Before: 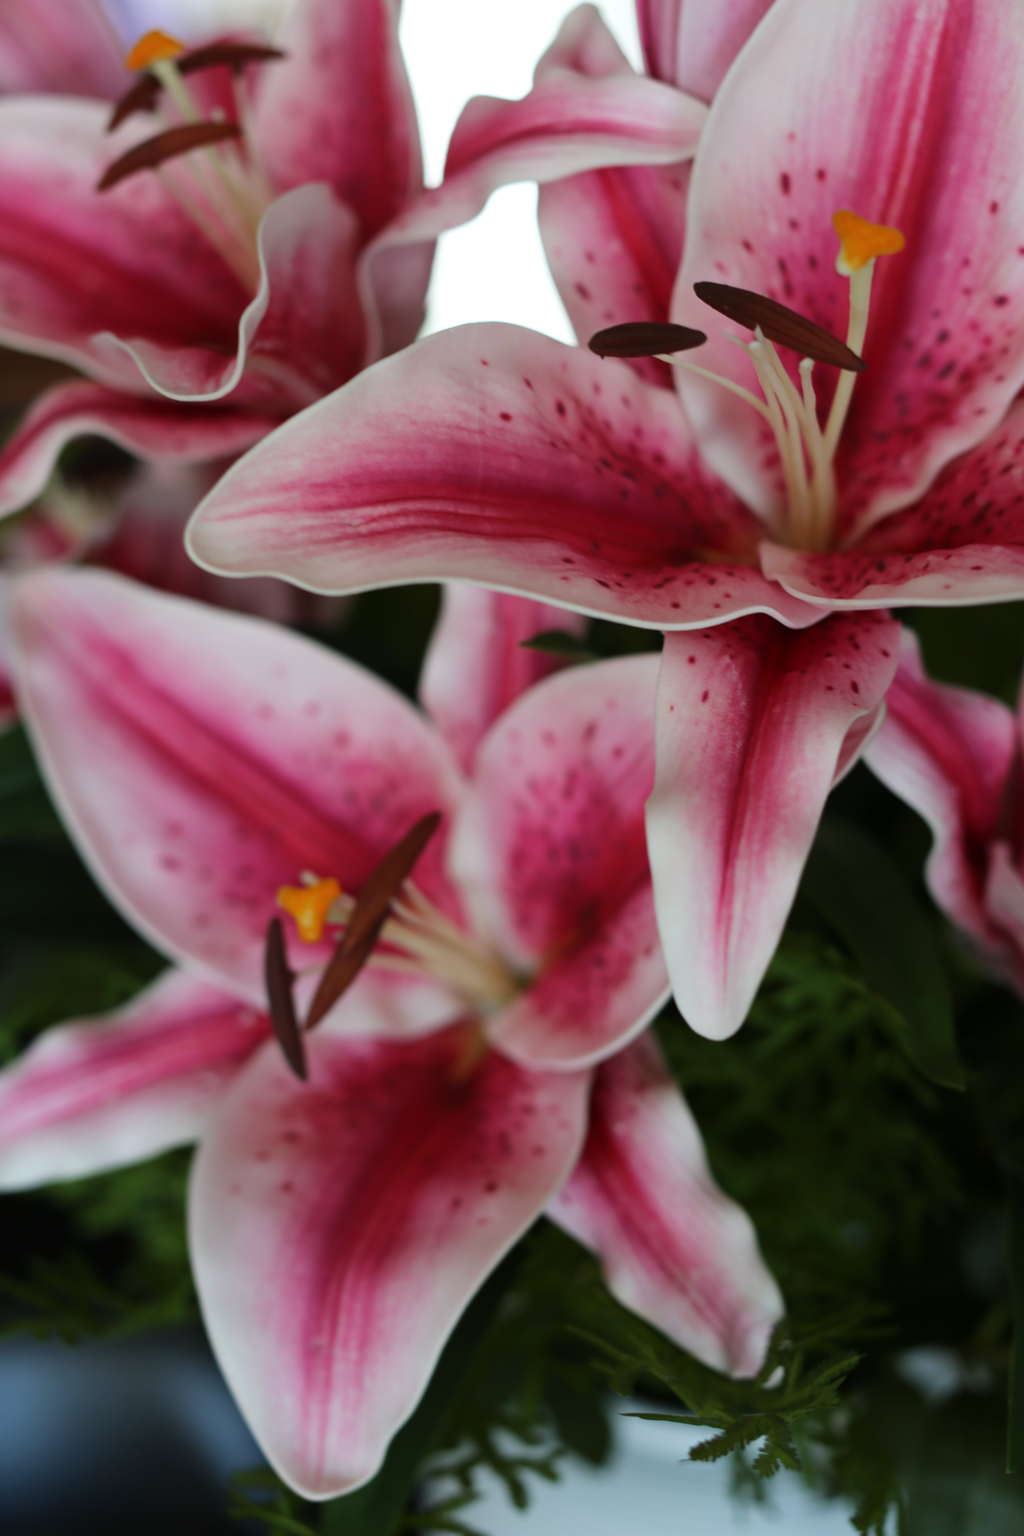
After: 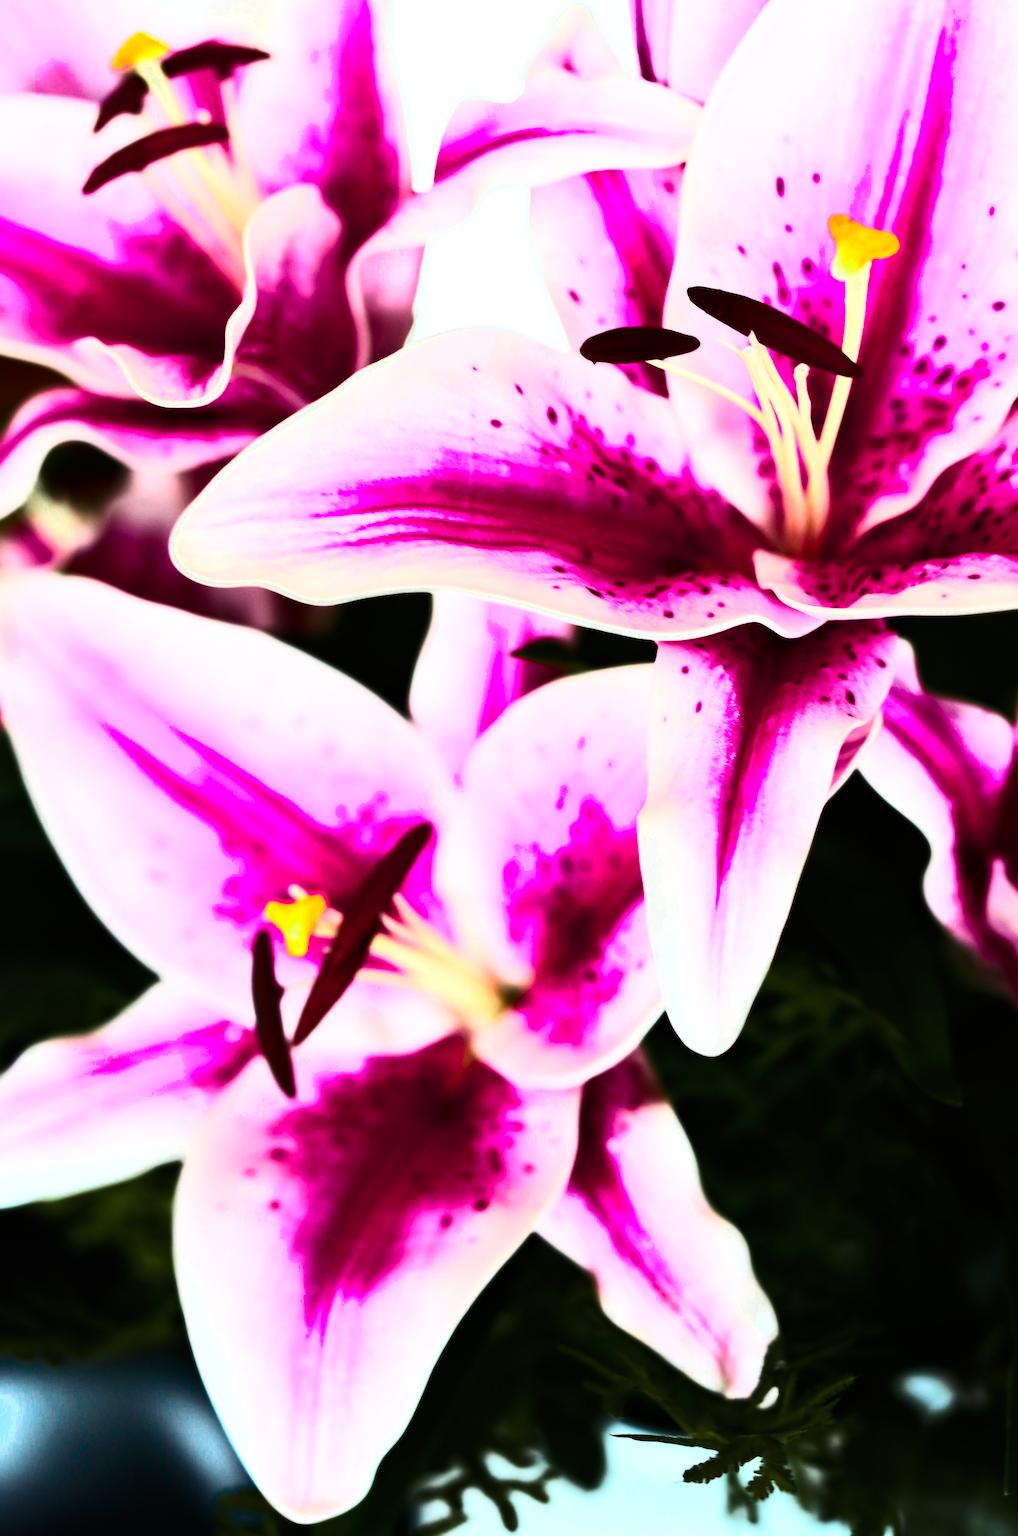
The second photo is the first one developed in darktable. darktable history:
contrast brightness saturation: contrast 0.401, brightness 0.102, saturation 0.207
tone equalizer: -8 EV -0.456 EV, -7 EV -0.365 EV, -6 EV -0.321 EV, -5 EV -0.233 EV, -3 EV 0.247 EV, -2 EV 0.304 EV, -1 EV 0.366 EV, +0 EV 0.395 EV, edges refinement/feathering 500, mask exposure compensation -1.57 EV, preserve details no
shadows and highlights: radius 125.49, shadows 30.5, highlights -30.99, shadows color adjustment 98.01%, highlights color adjustment 58.71%, low approximation 0.01, soften with gaussian
base curve: curves: ch0 [(0, 0) (0.007, 0.004) (0.027, 0.03) (0.046, 0.07) (0.207, 0.54) (0.442, 0.872) (0.673, 0.972) (1, 1)]
sharpen: amount 0.492
velvia: on, module defaults
color zones: curves: ch0 [(0, 0.533) (0.126, 0.533) (0.234, 0.533) (0.368, 0.357) (0.5, 0.5) (0.625, 0.5) (0.74, 0.637) (0.875, 0.5)]; ch1 [(0.004, 0.708) (0.129, 0.662) (0.25, 0.5) (0.375, 0.331) (0.496, 0.396) (0.625, 0.649) (0.739, 0.26) (0.875, 0.5) (1, 0.478)]; ch2 [(0, 0.409) (0.132, 0.403) (0.236, 0.558) (0.379, 0.448) (0.5, 0.5) (0.625, 0.5) (0.691, 0.39) (0.875, 0.5)]
crop: left 1.673%, right 0.28%, bottom 1.454%
